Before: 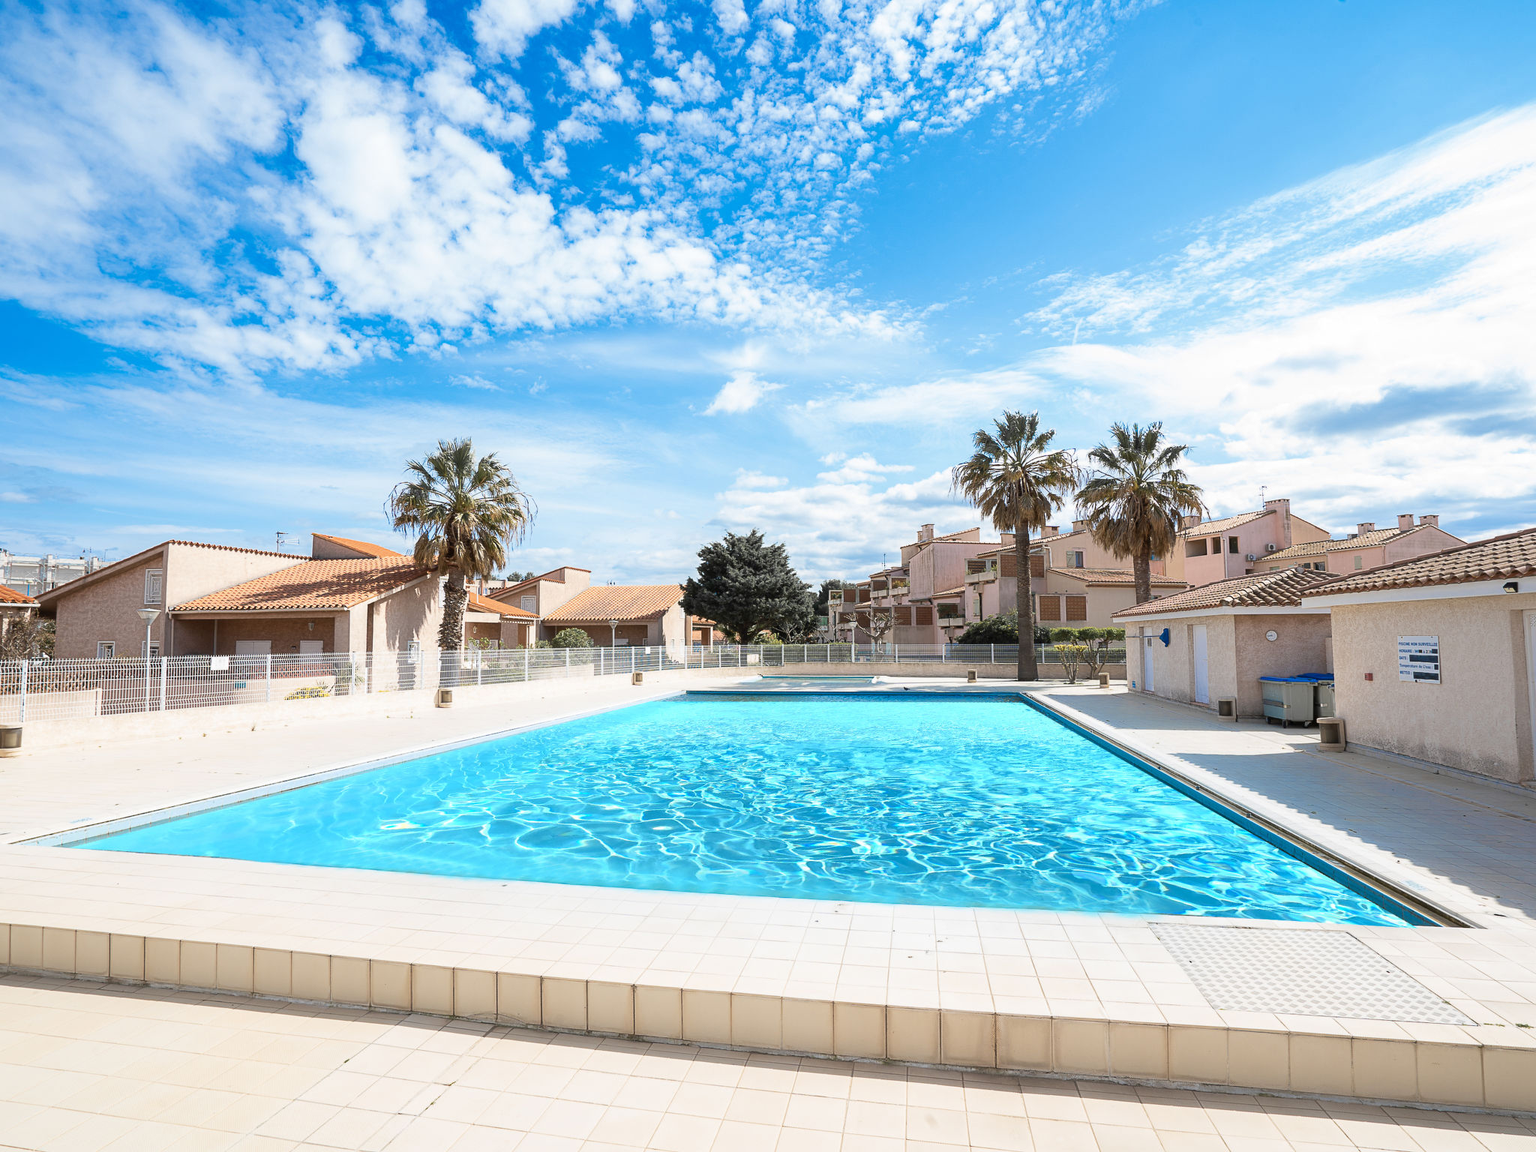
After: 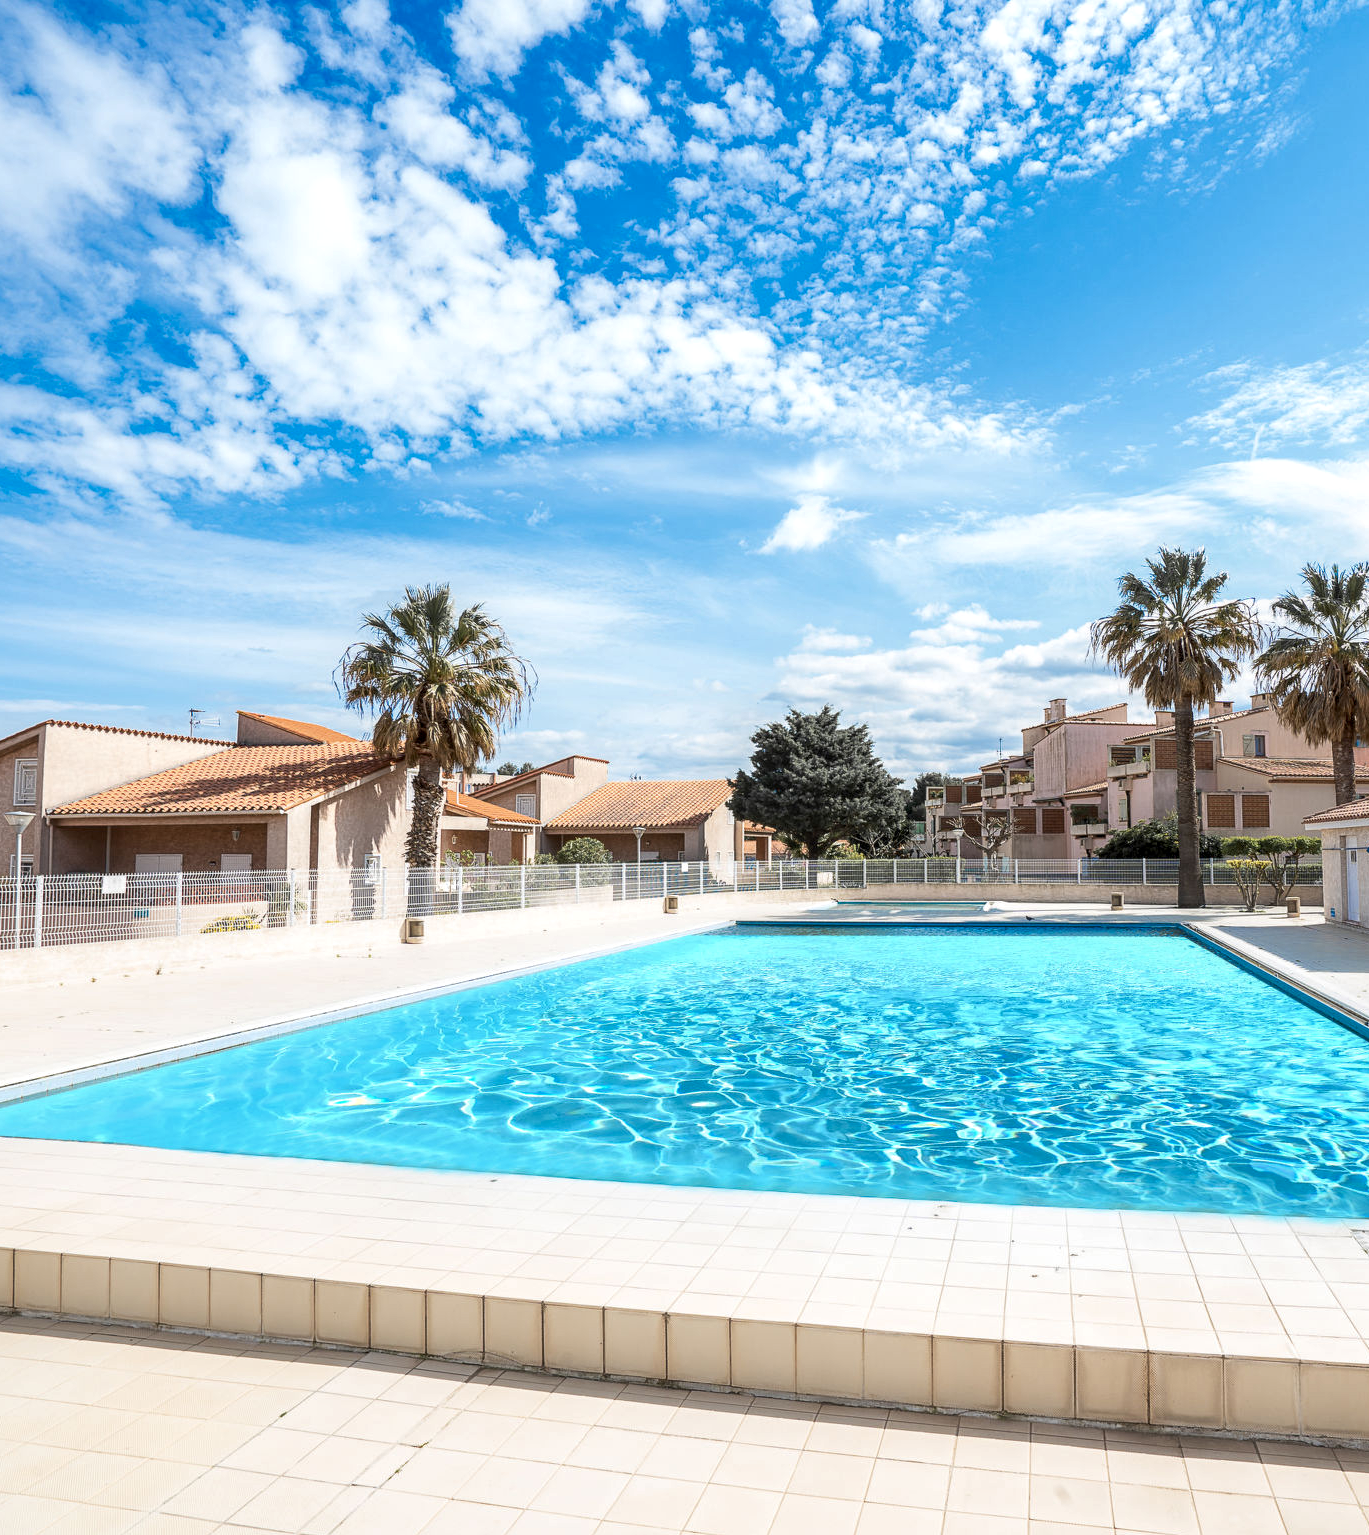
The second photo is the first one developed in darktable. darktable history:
crop and rotate: left 8.783%, right 24.368%
local contrast: detail 130%
